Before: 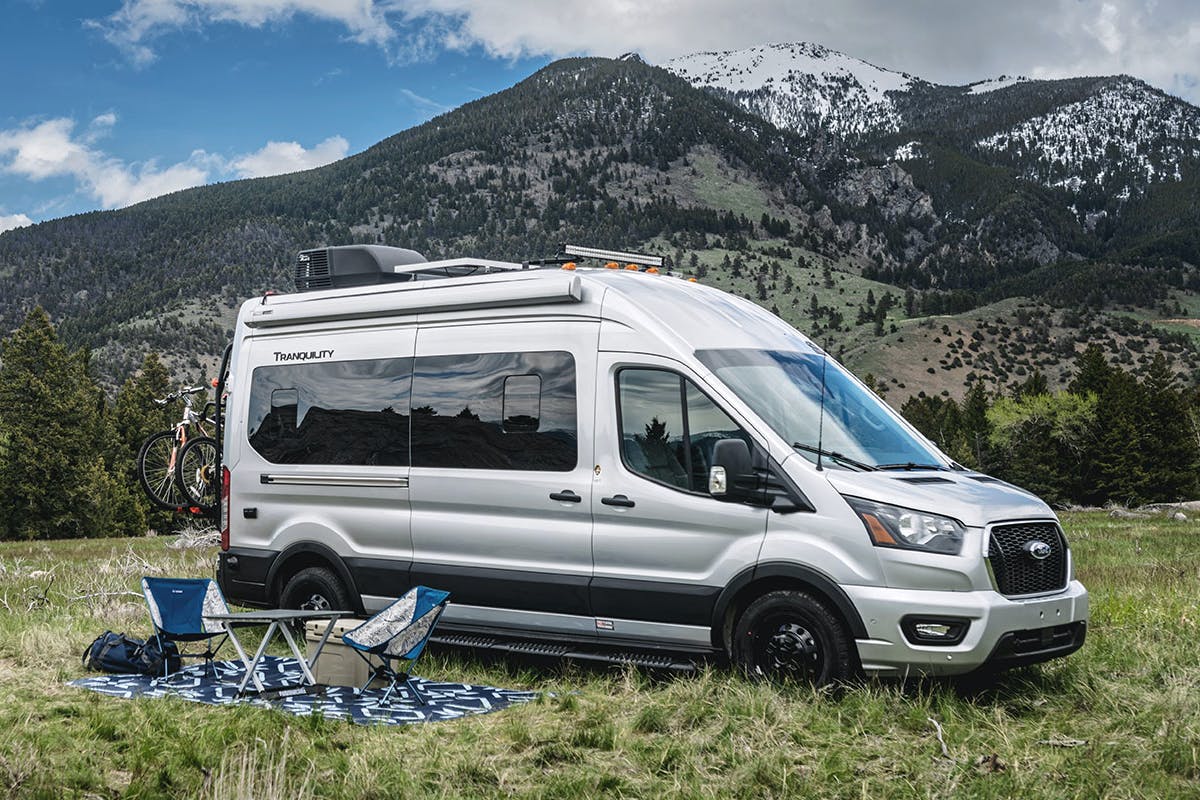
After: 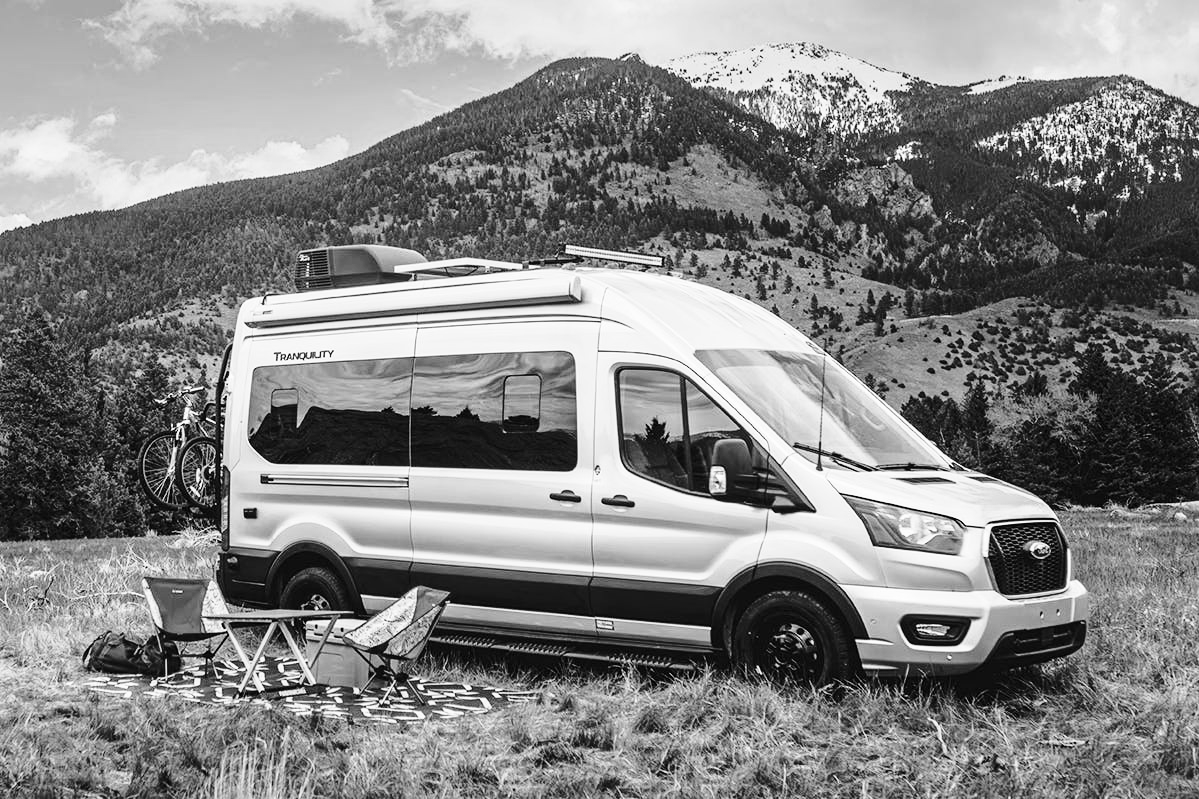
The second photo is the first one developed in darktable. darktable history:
color calibration: output gray [0.246, 0.254, 0.501, 0], gray › normalize channels true, illuminant same as pipeline (D50), adaptation XYZ, x 0.346, y 0.359, gamut compression 0
base curve: curves: ch0 [(0, 0) (0.028, 0.03) (0.121, 0.232) (0.46, 0.748) (0.859, 0.968) (1, 1)], preserve colors none
